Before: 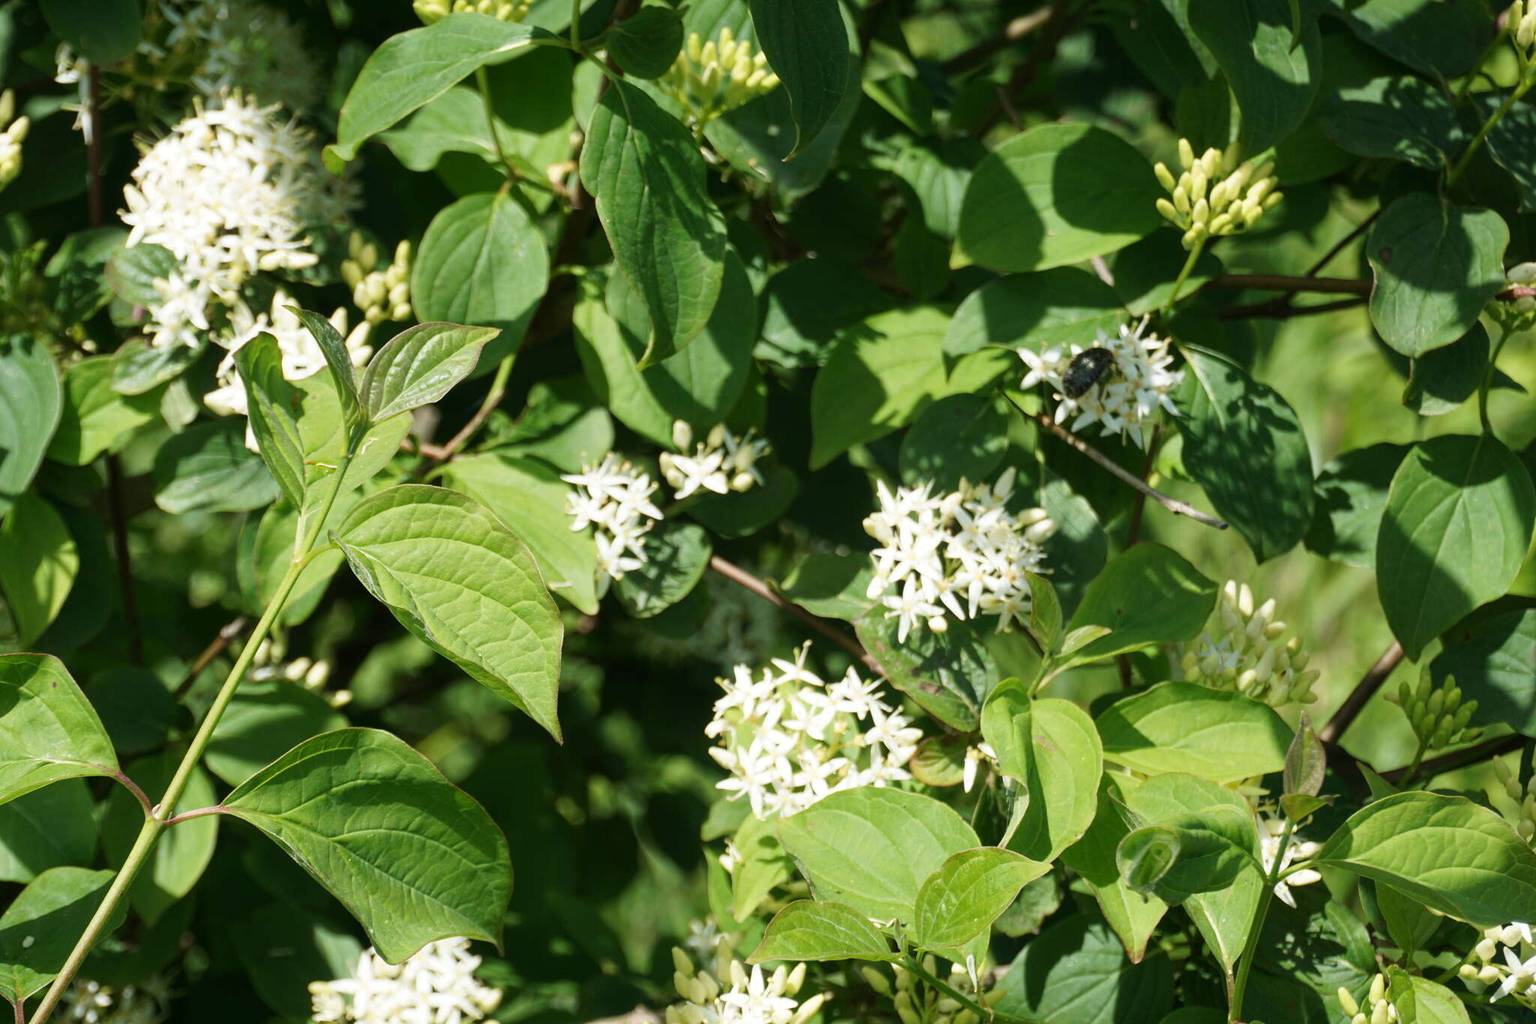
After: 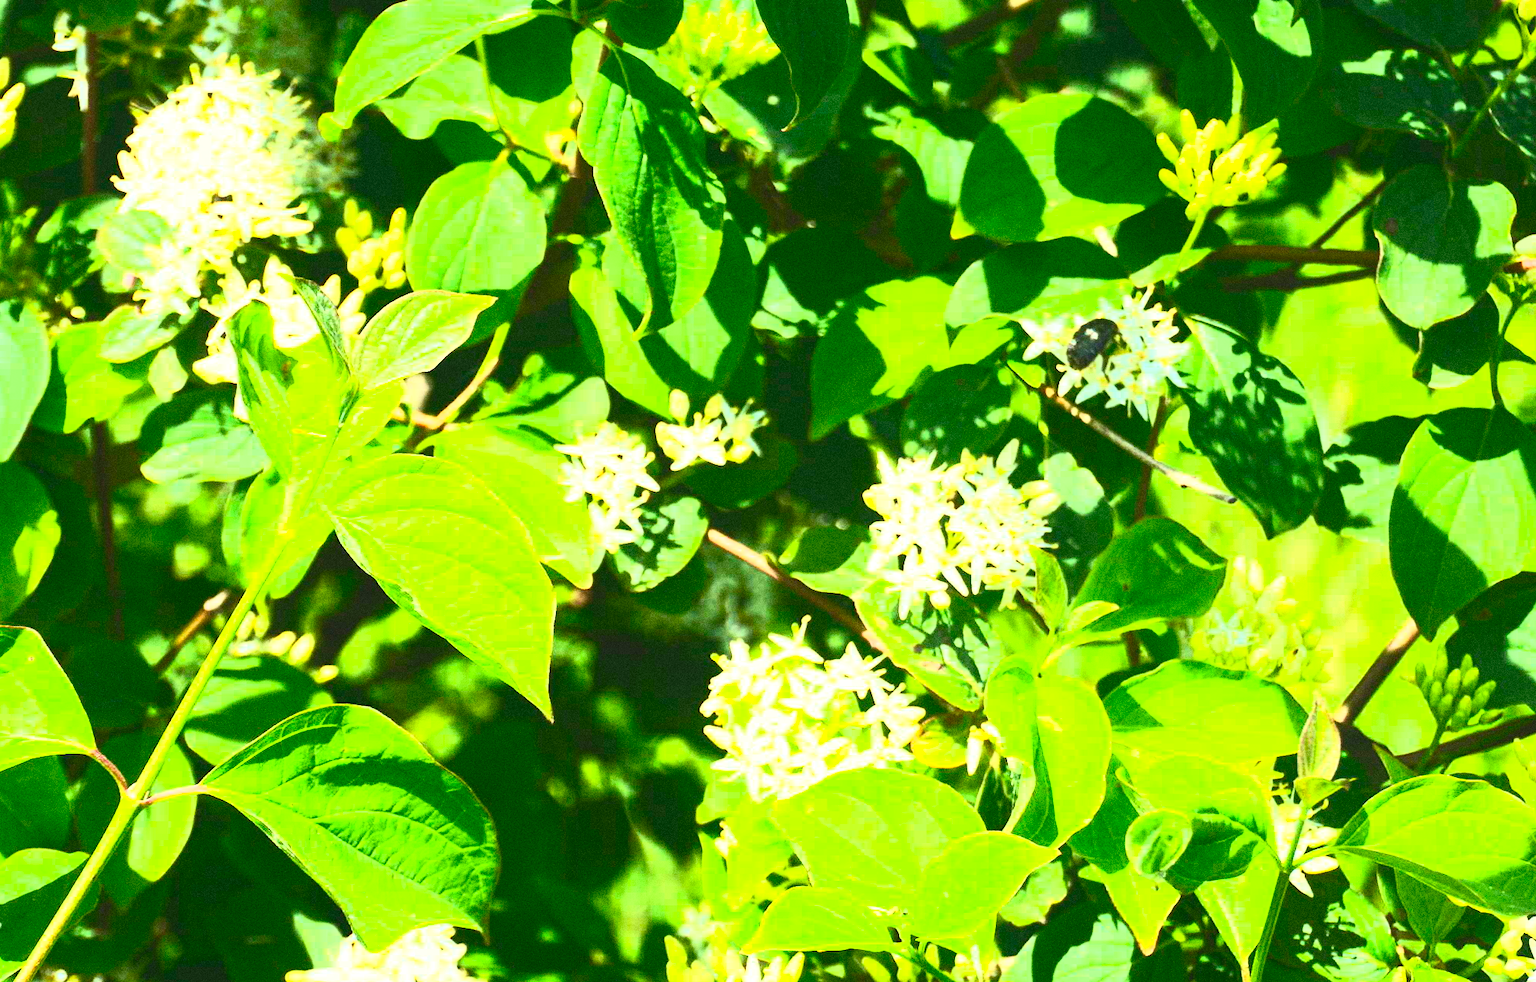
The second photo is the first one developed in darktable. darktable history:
exposure: exposure 0.6 EV, compensate highlight preservation false
contrast brightness saturation: contrast 1, brightness 1, saturation 1
rotate and perspective: rotation 0.226°, lens shift (vertical) -0.042, crop left 0.023, crop right 0.982, crop top 0.006, crop bottom 0.994
crop and rotate: top 2.479%, bottom 3.018%
contrast equalizer: octaves 7, y [[0.6 ×6], [0.55 ×6], [0 ×6], [0 ×6], [0 ×6]], mix -0.2
grain: coarseness 0.09 ISO, strength 40%
white balance: emerald 1
